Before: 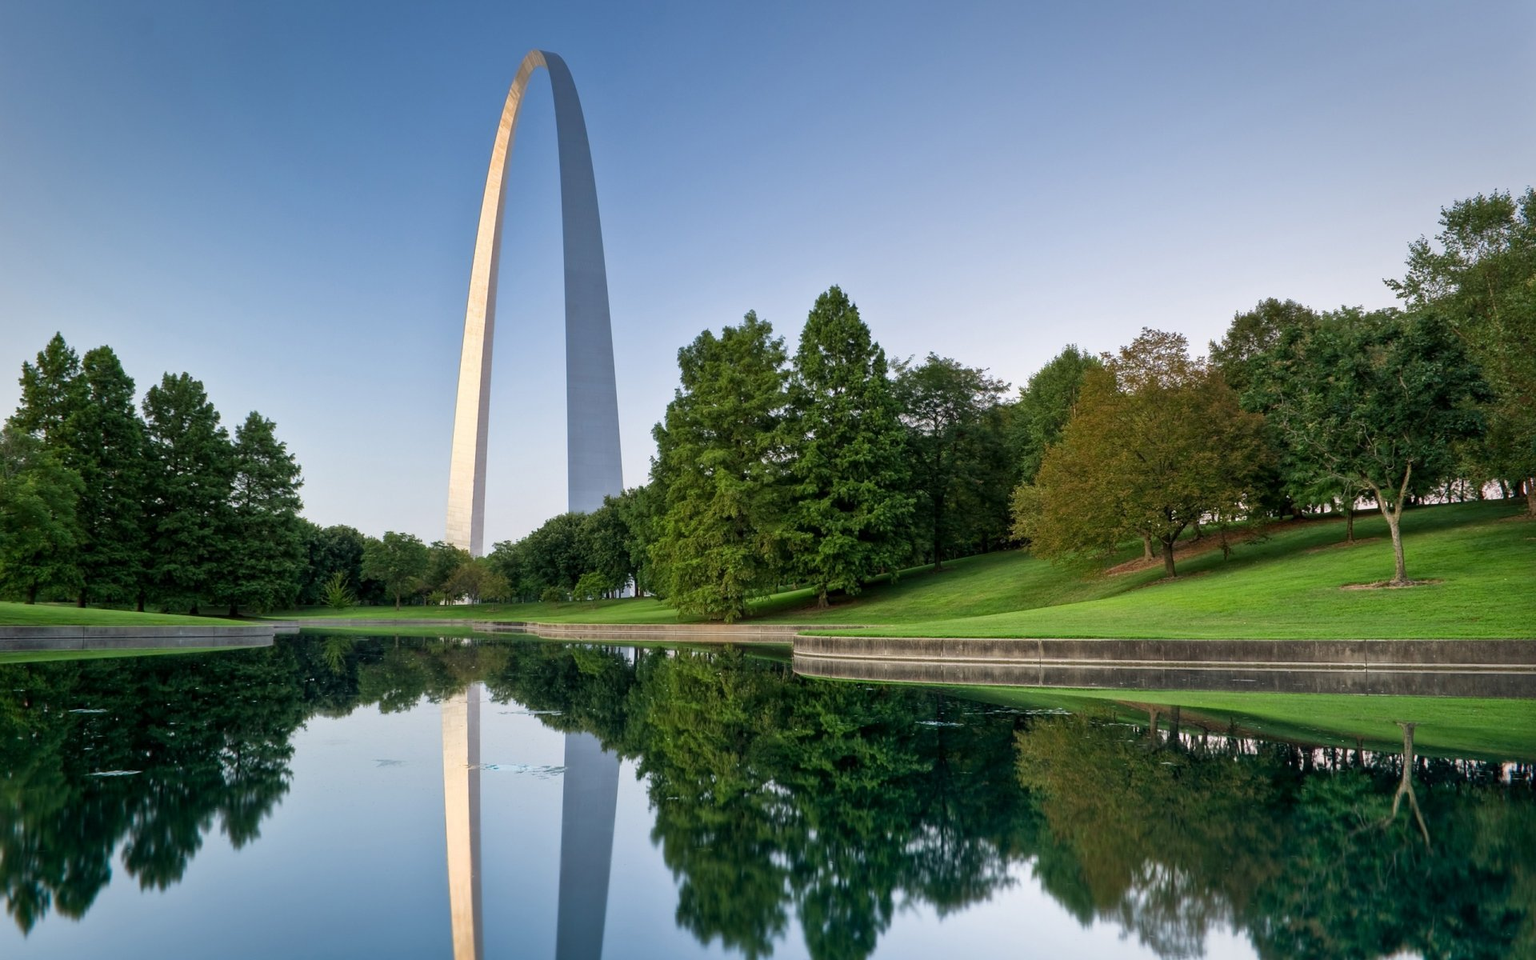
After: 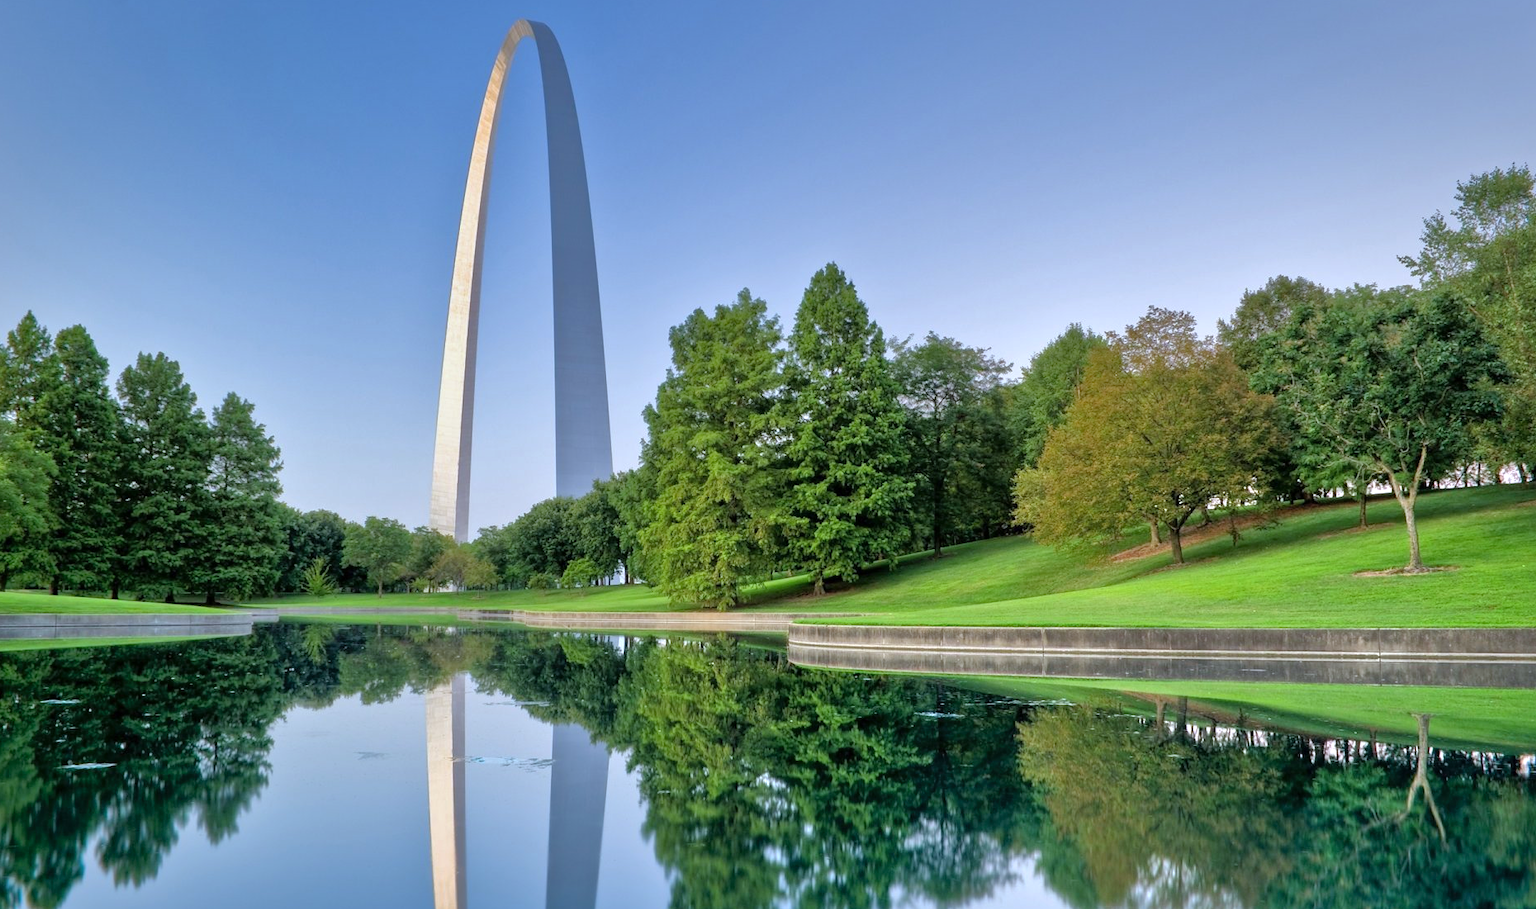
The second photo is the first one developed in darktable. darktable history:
shadows and highlights: on, module defaults
tone equalizer: -7 EV 0.15 EV, -6 EV 0.6 EV, -5 EV 1.15 EV, -4 EV 1.33 EV, -3 EV 1.15 EV, -2 EV 0.6 EV, -1 EV 0.15 EV, mask exposure compensation -0.5 EV
white balance: red 0.954, blue 1.079
crop: left 1.964%, top 3.251%, right 1.122%, bottom 4.933%
